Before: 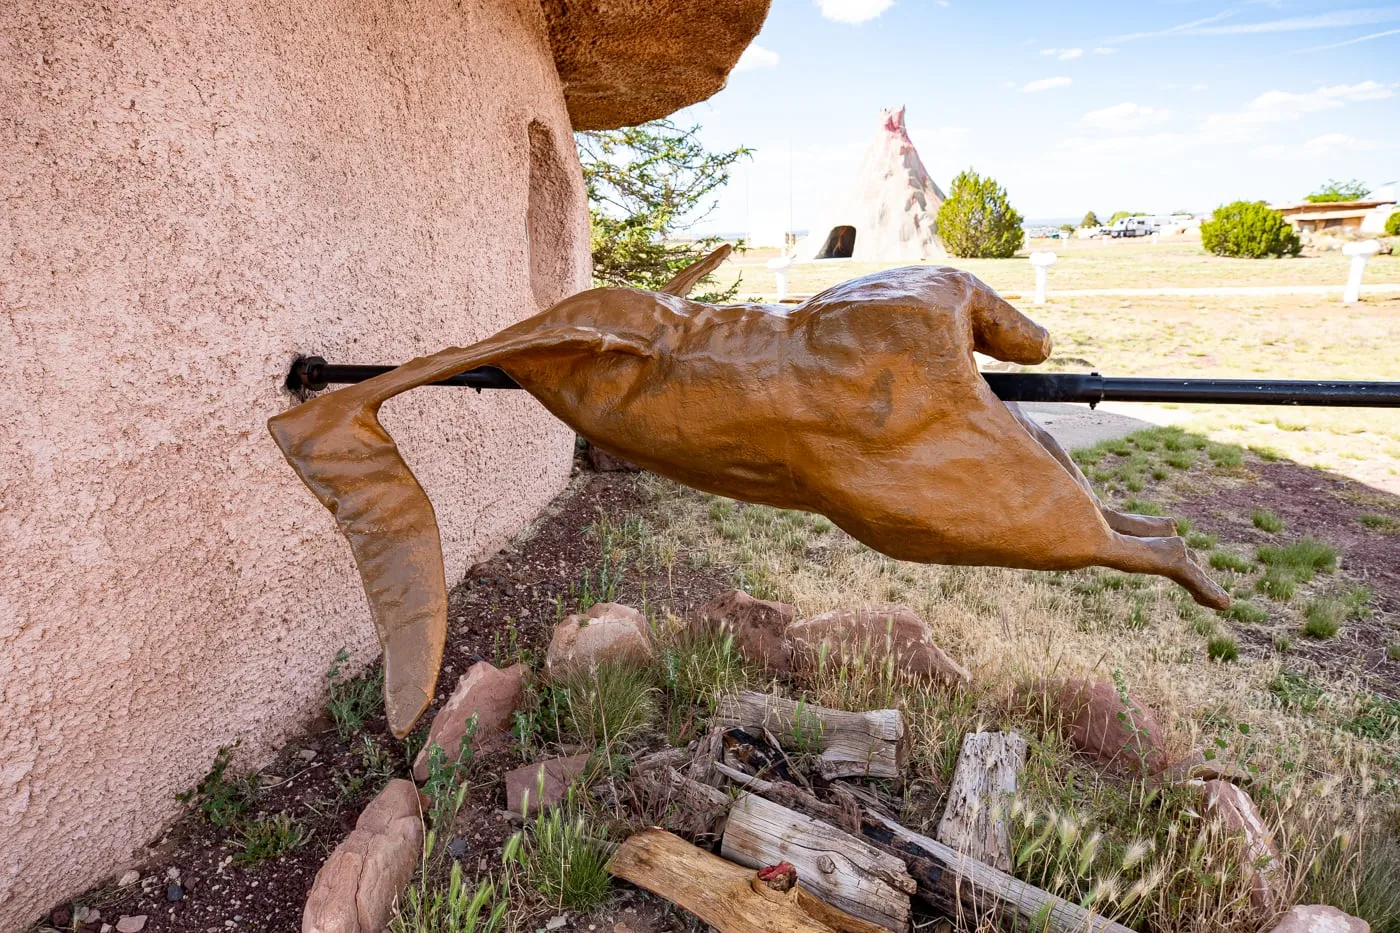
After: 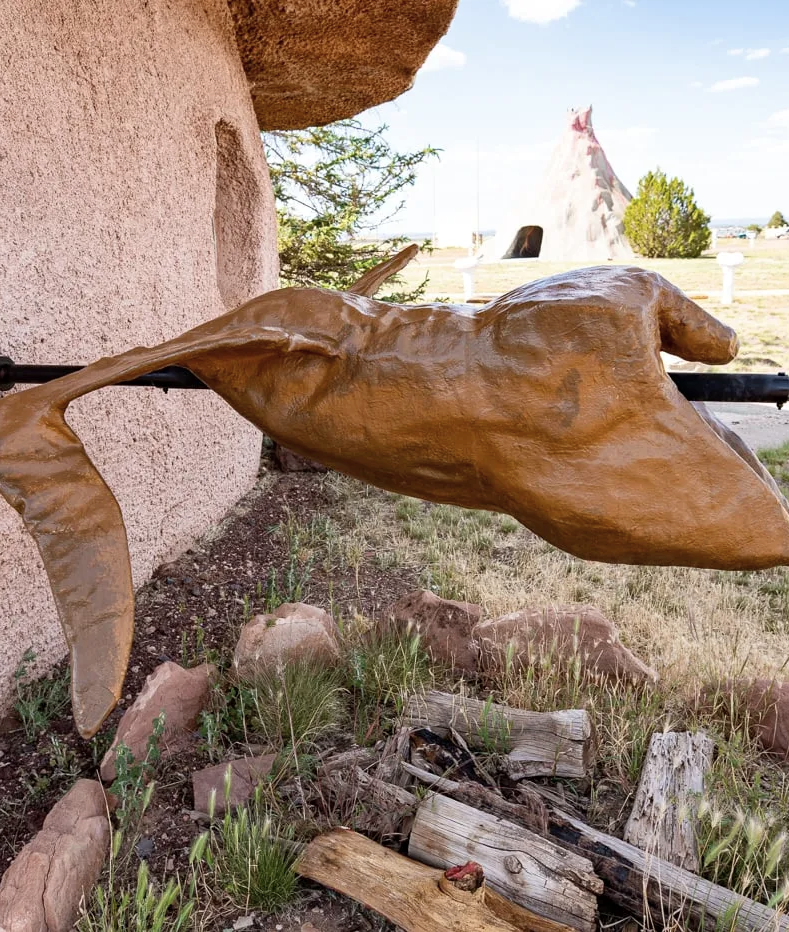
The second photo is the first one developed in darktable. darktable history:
crop and rotate: left 22.358%, right 21.272%
color correction: highlights b* 0.022, saturation 0.857
